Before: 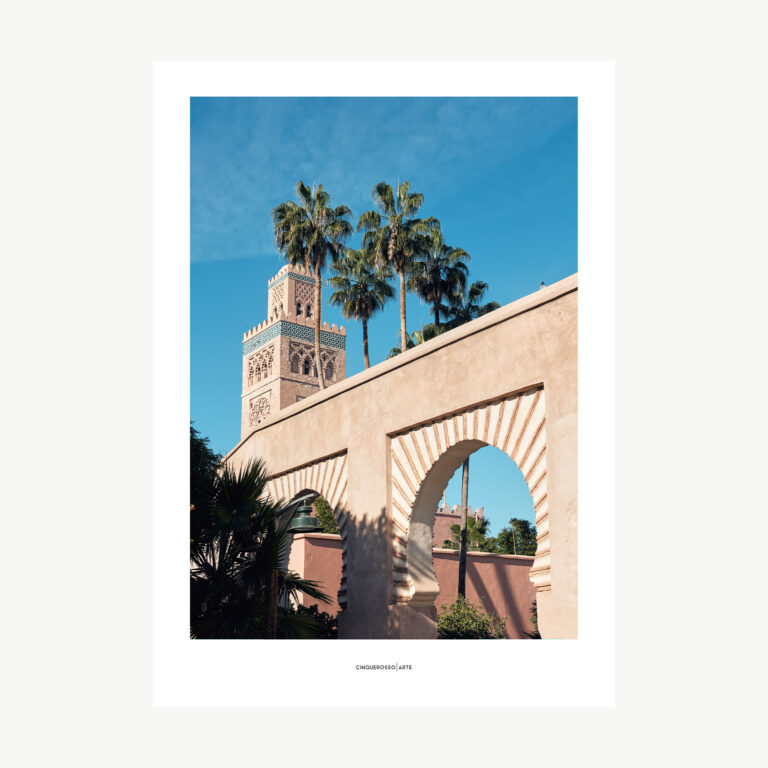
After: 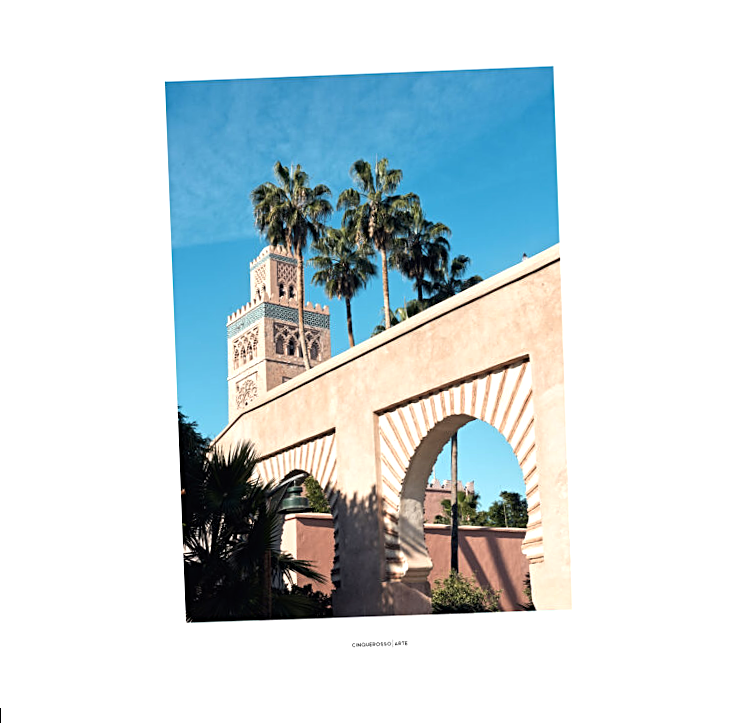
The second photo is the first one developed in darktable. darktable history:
rotate and perspective: rotation -2.12°, lens shift (vertical) 0.009, lens shift (horizontal) -0.008, automatic cropping original format, crop left 0.036, crop right 0.964, crop top 0.05, crop bottom 0.959
tone equalizer: -8 EV -0.417 EV, -7 EV -0.389 EV, -6 EV -0.333 EV, -5 EV -0.222 EV, -3 EV 0.222 EV, -2 EV 0.333 EV, -1 EV 0.389 EV, +0 EV 0.417 EV, edges refinement/feathering 500, mask exposure compensation -1.57 EV, preserve details no
sharpen: radius 2.529, amount 0.323
